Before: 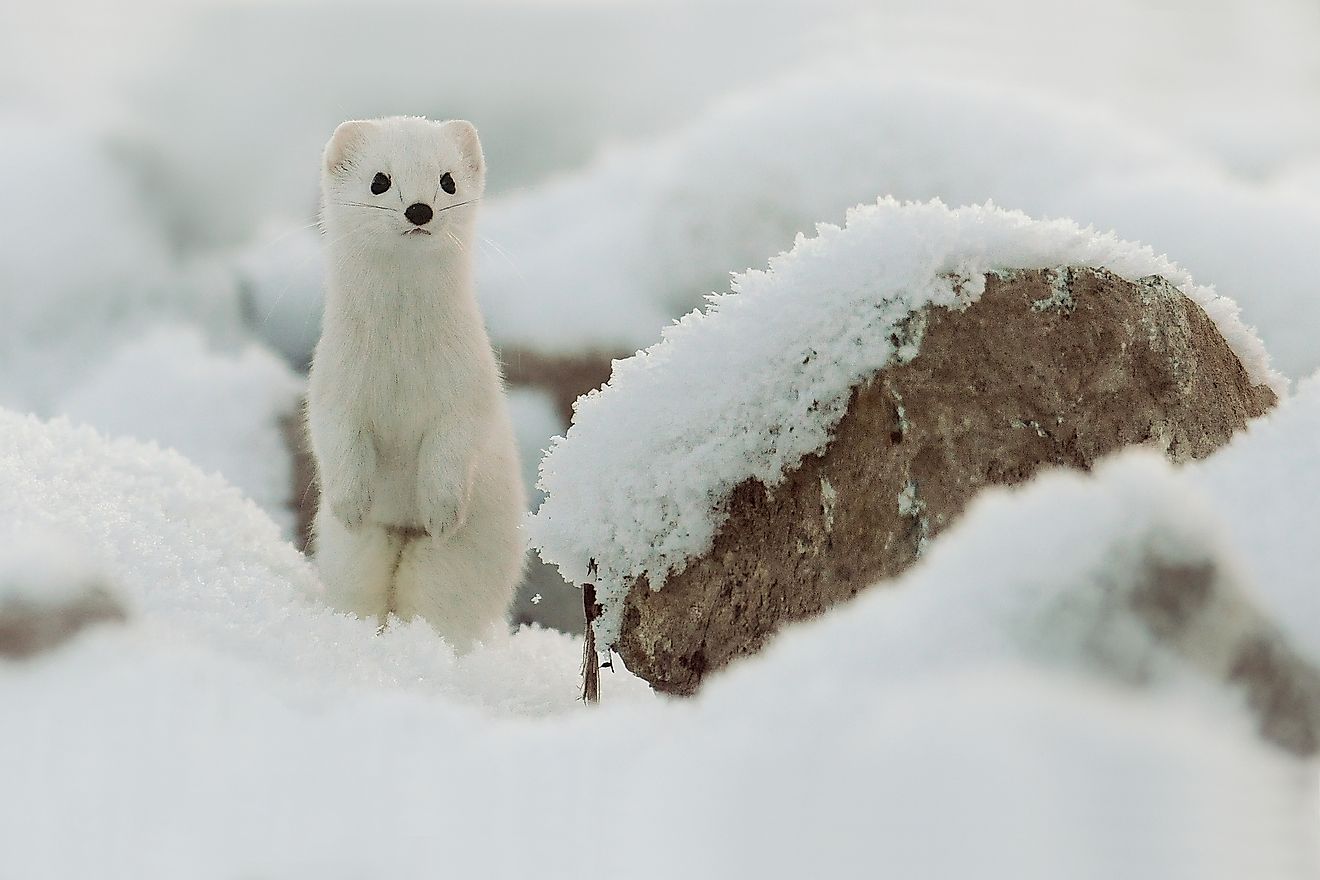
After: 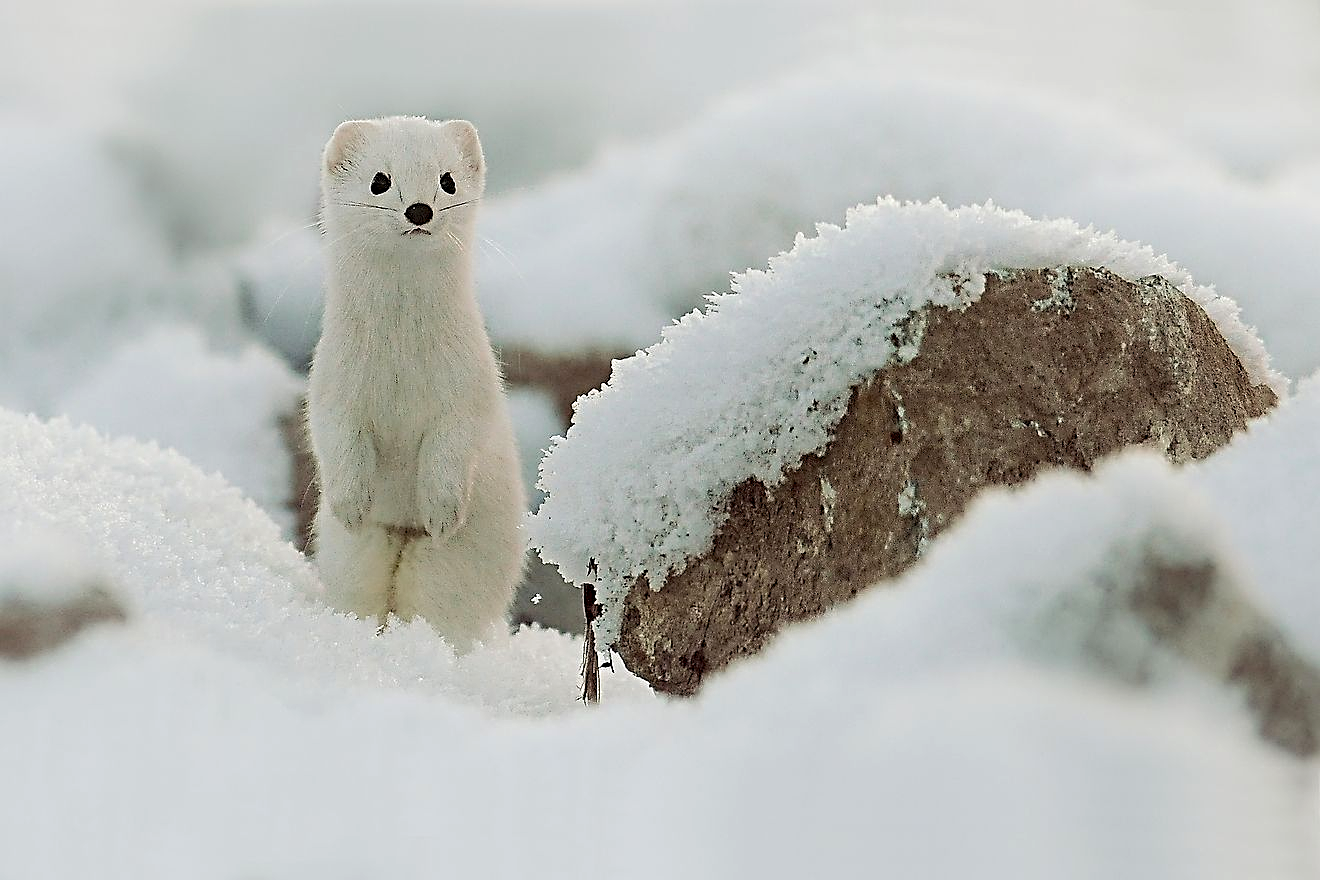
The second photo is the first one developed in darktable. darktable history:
haze removal: compatibility mode true, adaptive false
sharpen: radius 3.949
